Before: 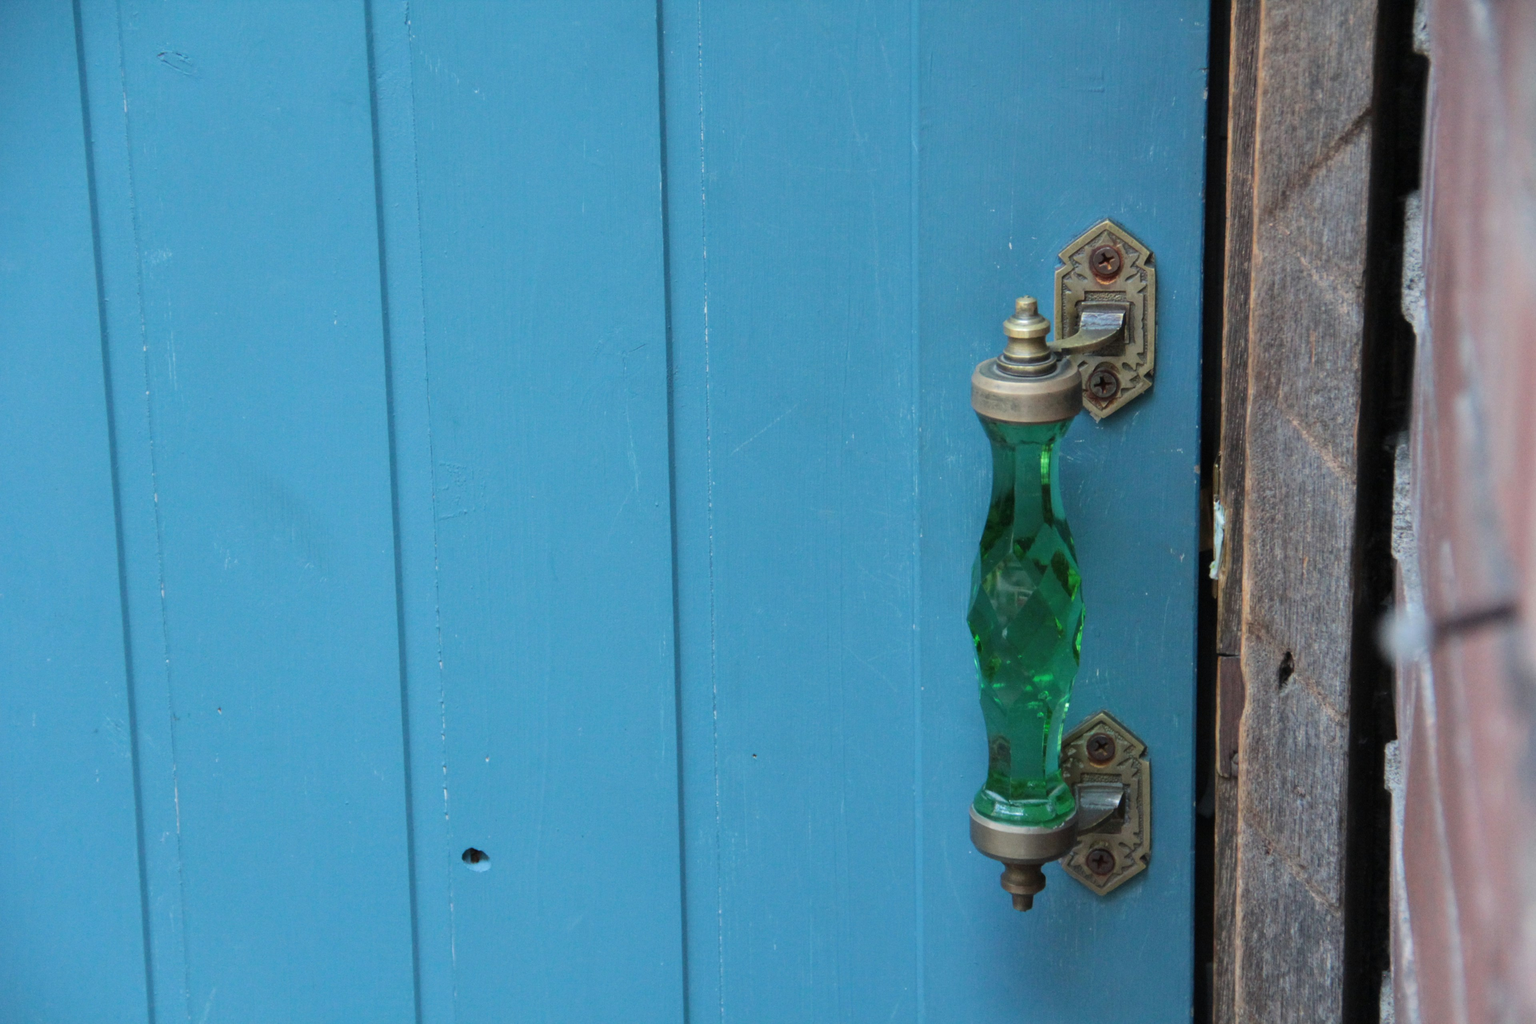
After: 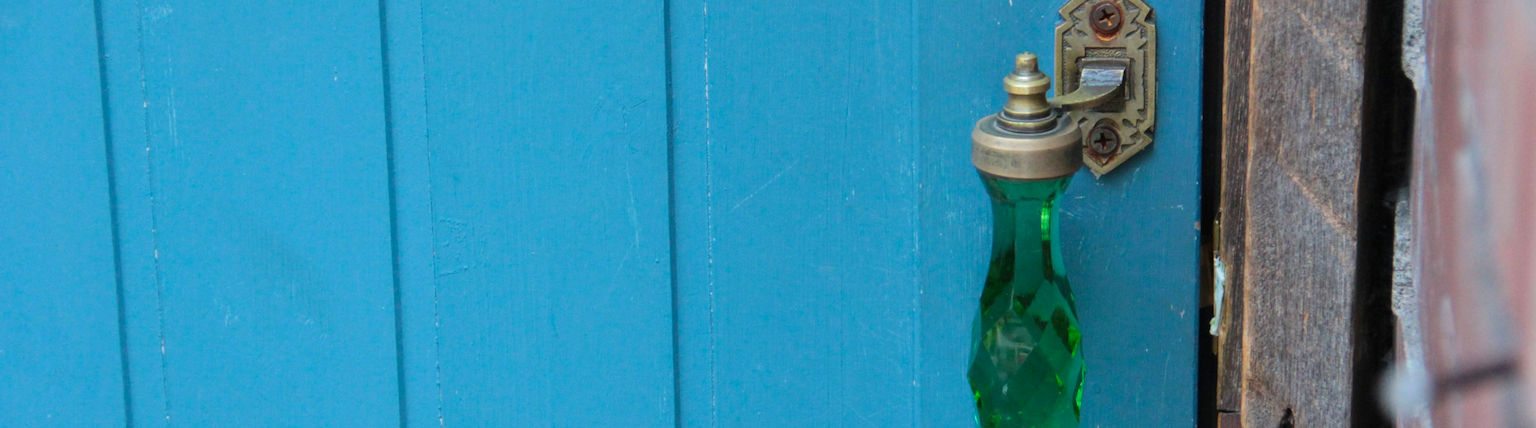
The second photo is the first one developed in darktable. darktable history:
color balance: output saturation 120%
levels: levels [0, 0.499, 1]
crop and rotate: top 23.84%, bottom 34.294%
